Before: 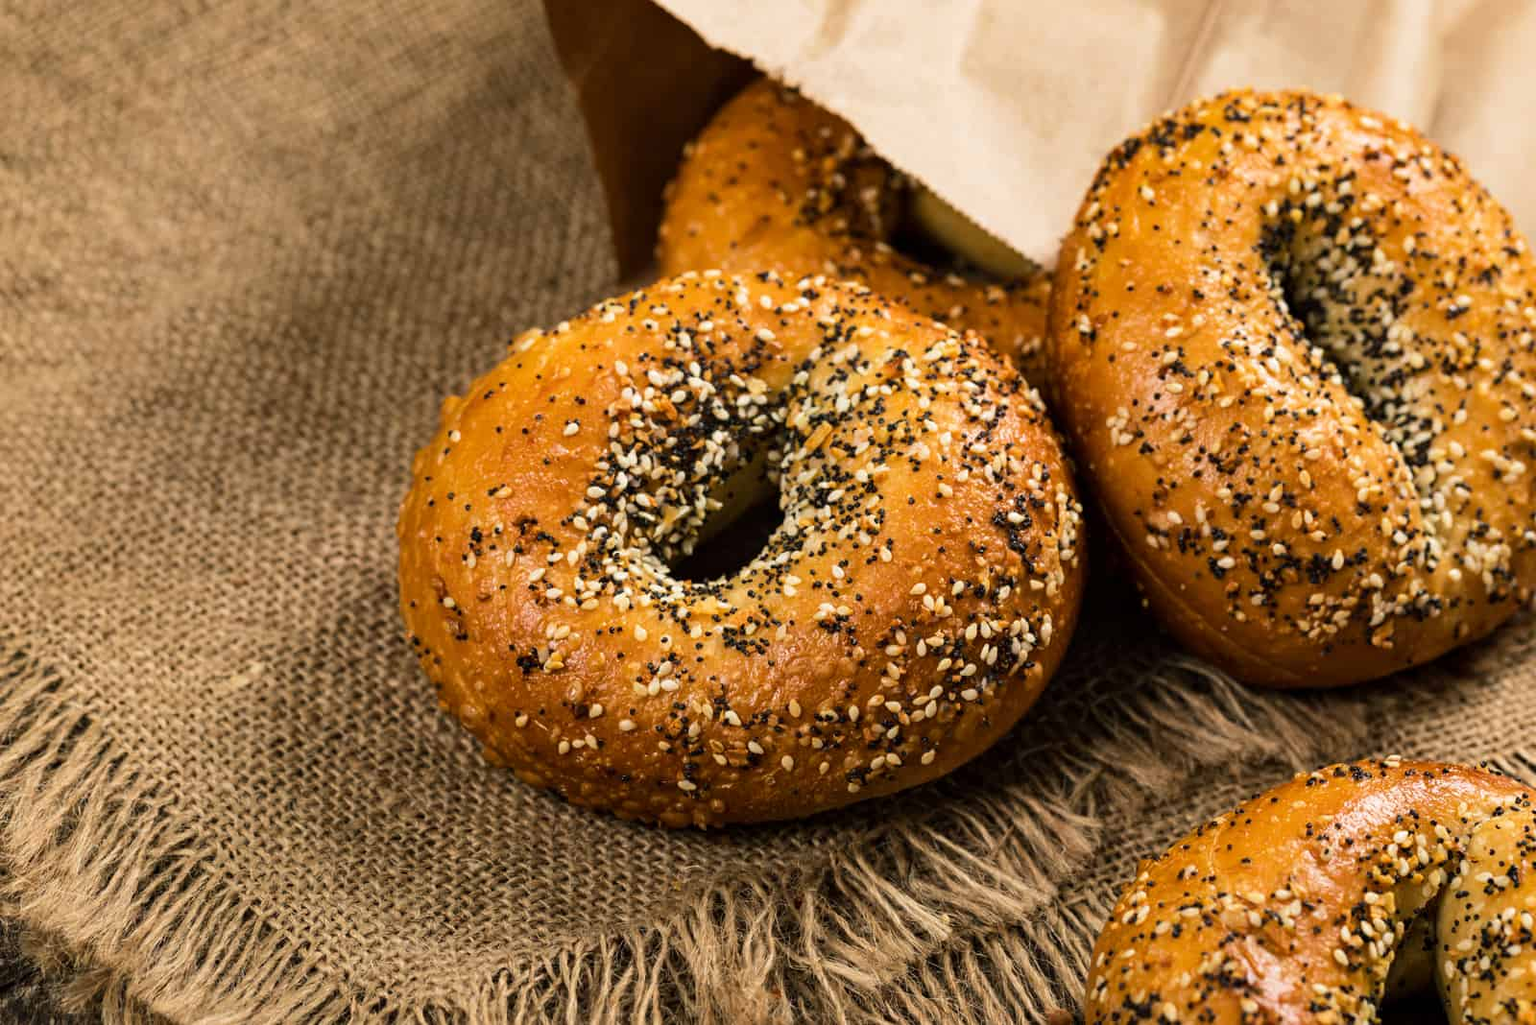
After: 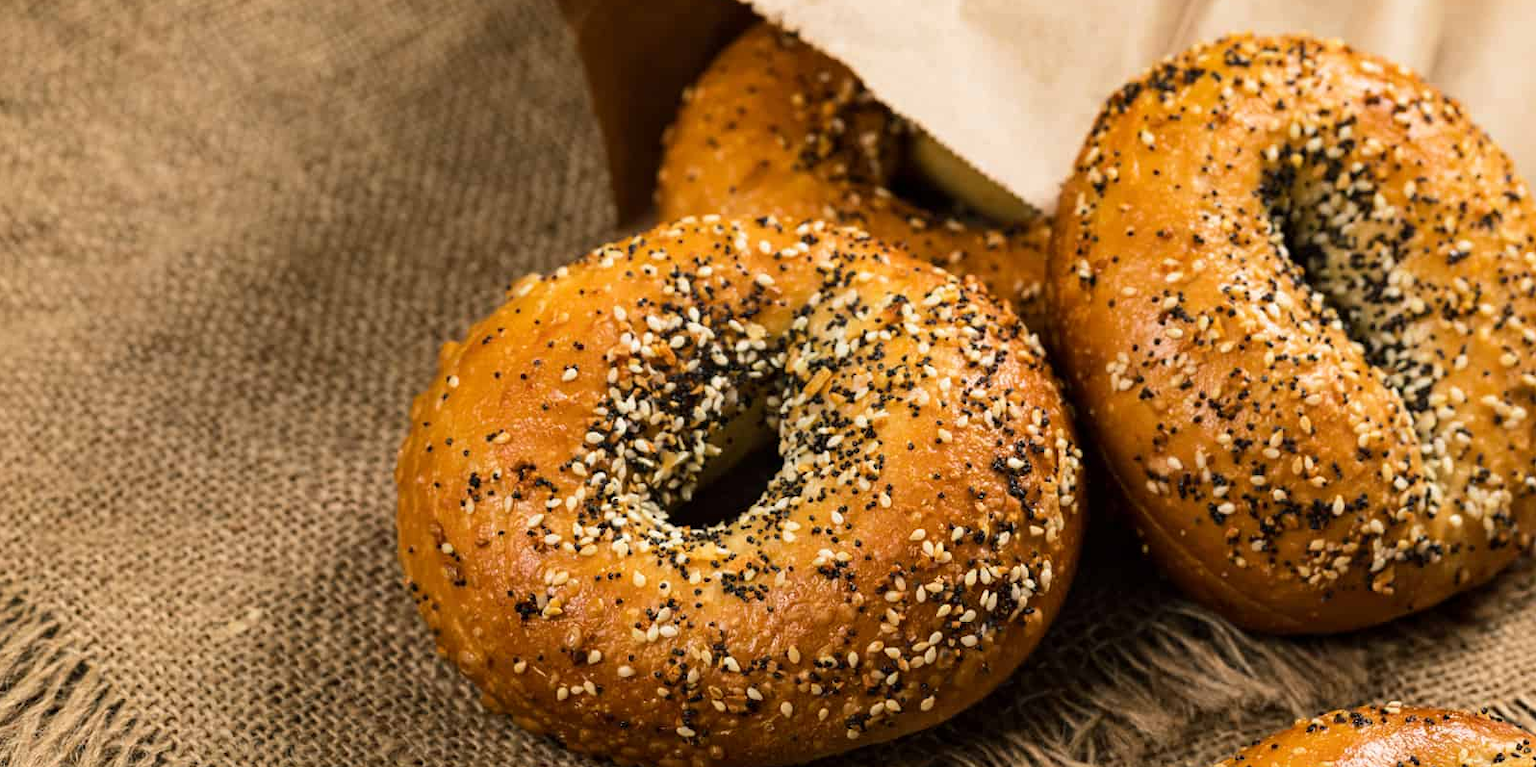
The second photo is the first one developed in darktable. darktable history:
crop: left 0.232%, top 5.486%, bottom 19.872%
